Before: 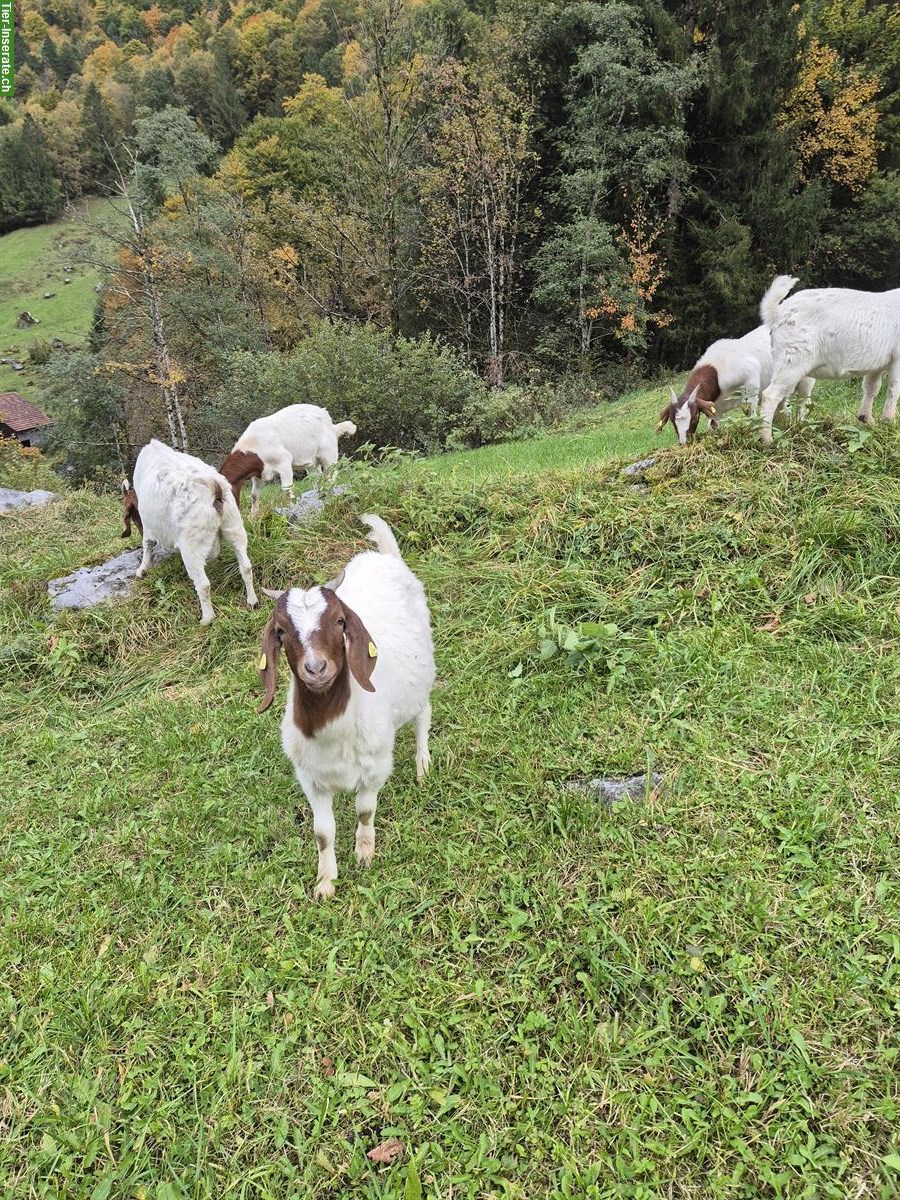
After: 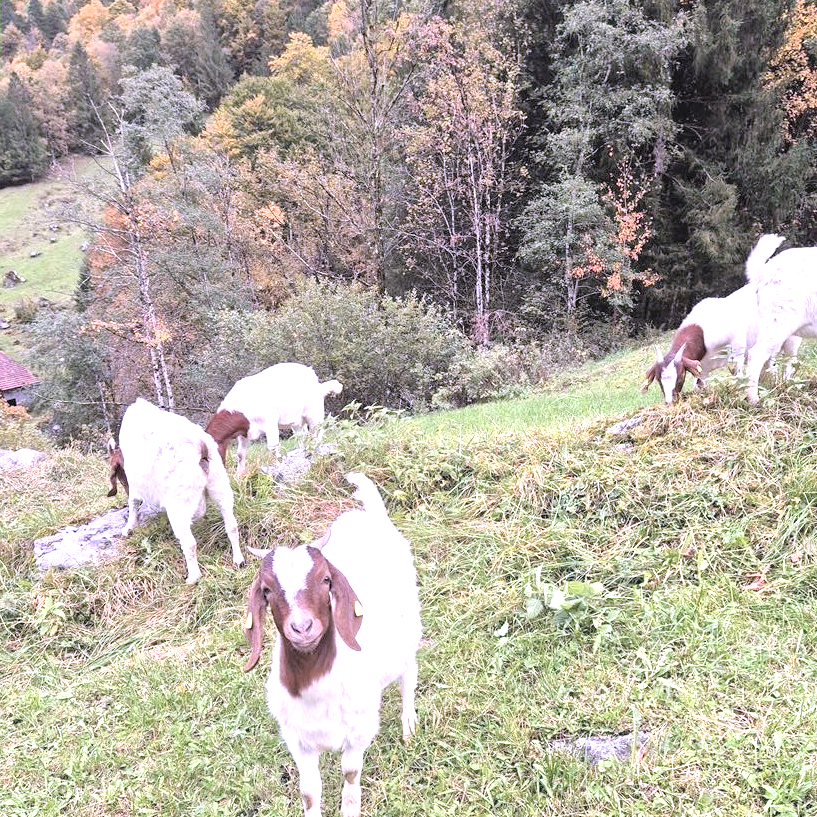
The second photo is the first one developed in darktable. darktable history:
crop: left 1.58%, top 3.451%, right 7.637%, bottom 28.462%
tone equalizer: -8 EV -0.441 EV, -7 EV -0.365 EV, -6 EV -0.367 EV, -5 EV -0.203 EV, -3 EV 0.23 EV, -2 EV 0.327 EV, -1 EV 0.377 EV, +0 EV 0.42 EV
exposure: exposure 0.559 EV, compensate highlight preservation false
contrast brightness saturation: brightness 0.137
color correction: highlights a* 15.11, highlights b* -24.43
